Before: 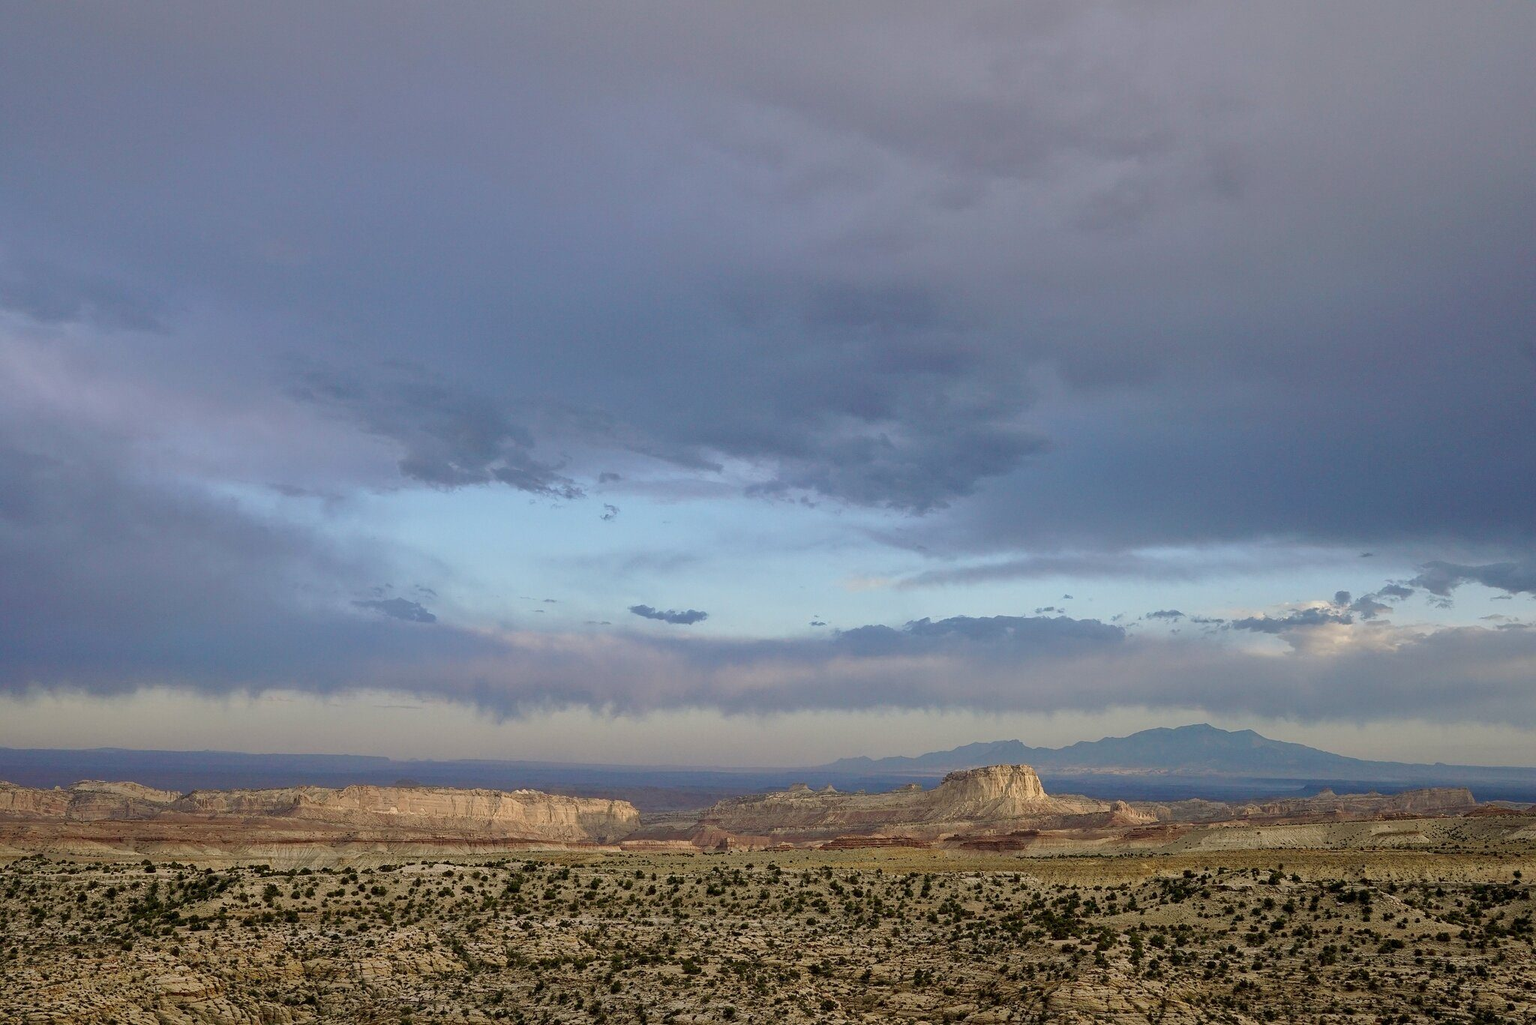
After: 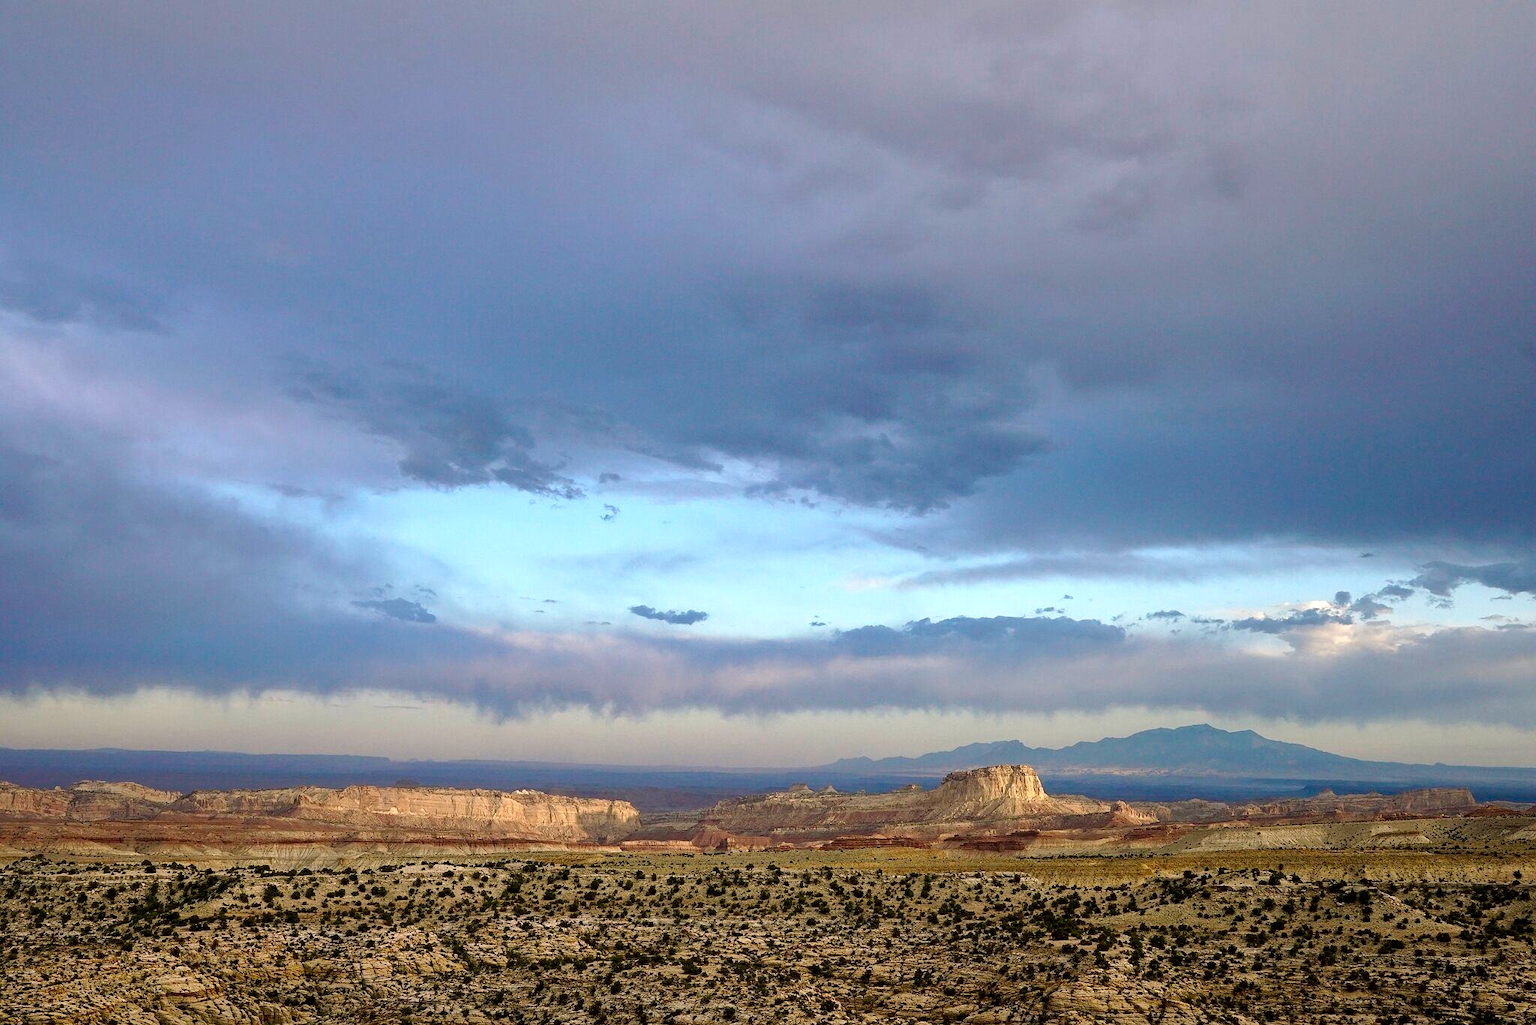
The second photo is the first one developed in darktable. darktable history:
tone equalizer: -8 EV -0.777 EV, -7 EV -0.672 EV, -6 EV -0.616 EV, -5 EV -0.39 EV, -3 EV 0.4 EV, -2 EV 0.6 EV, -1 EV 0.695 EV, +0 EV 0.775 EV
contrast brightness saturation: contrast 0.065, brightness -0.132, saturation 0.065
